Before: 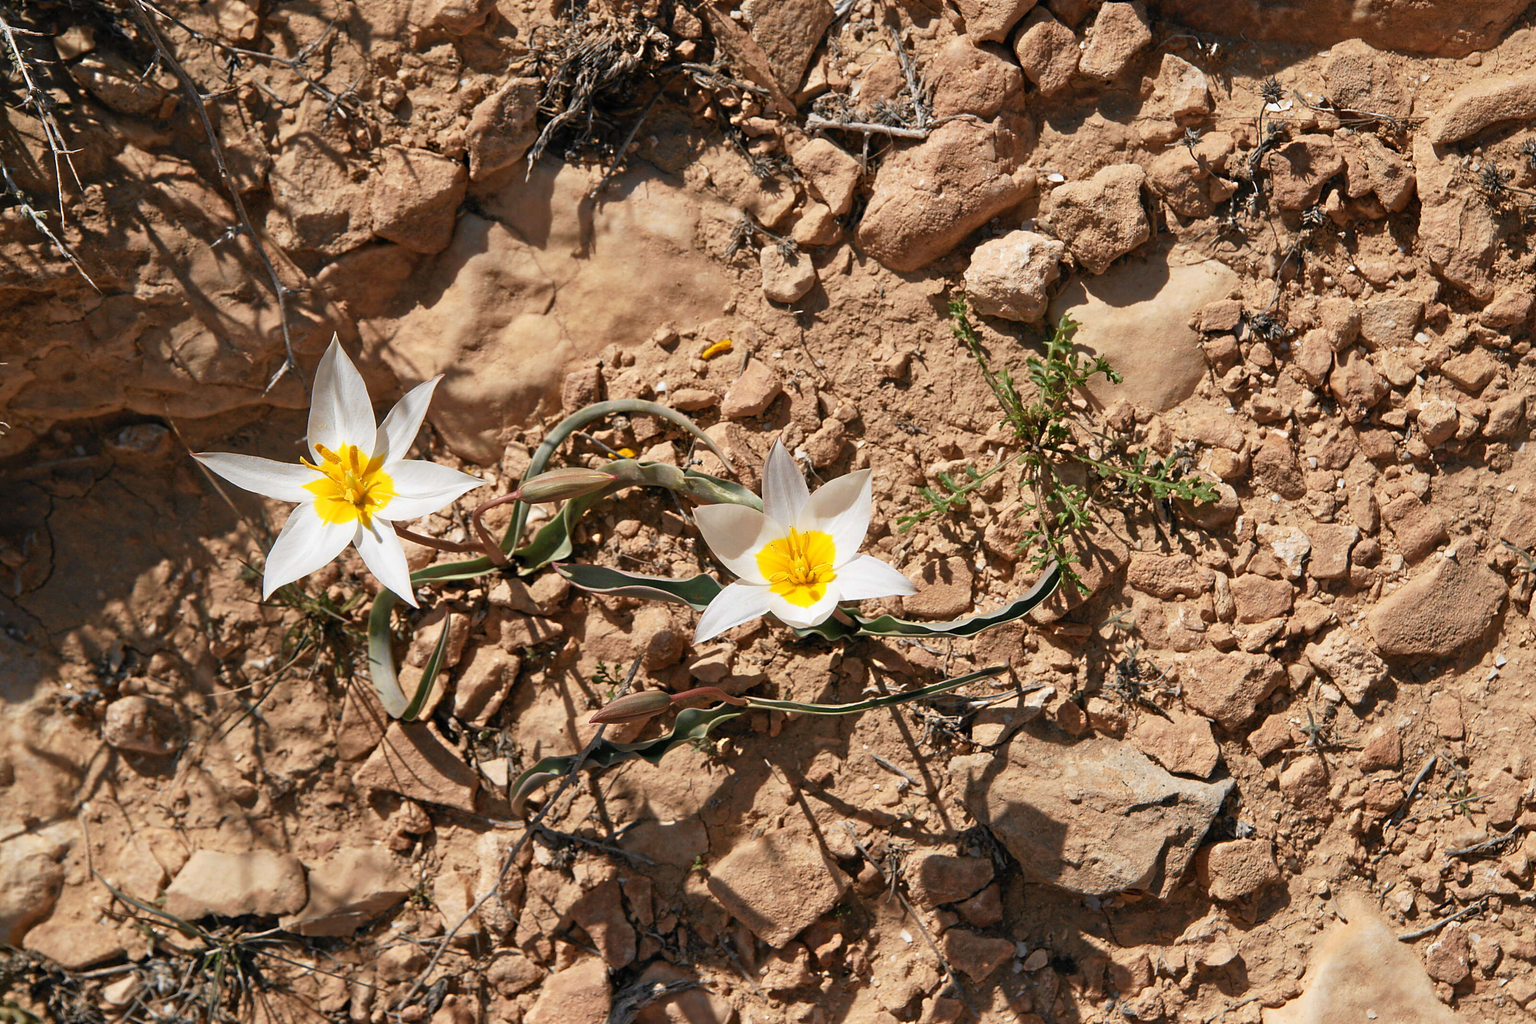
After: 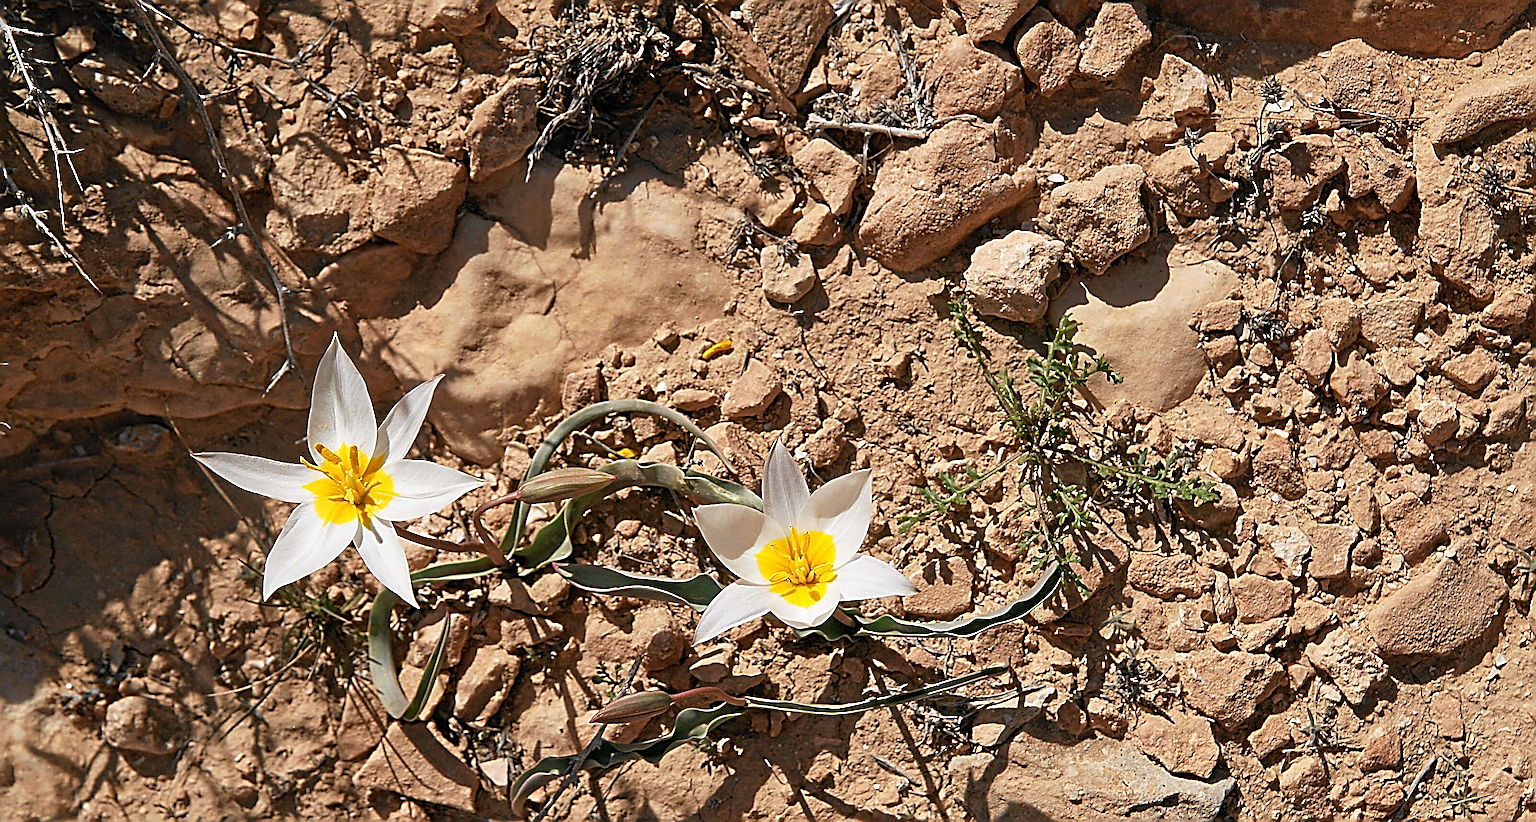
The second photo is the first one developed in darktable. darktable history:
crop: bottom 19.601%
sharpen: radius 3.16, amount 1.722
